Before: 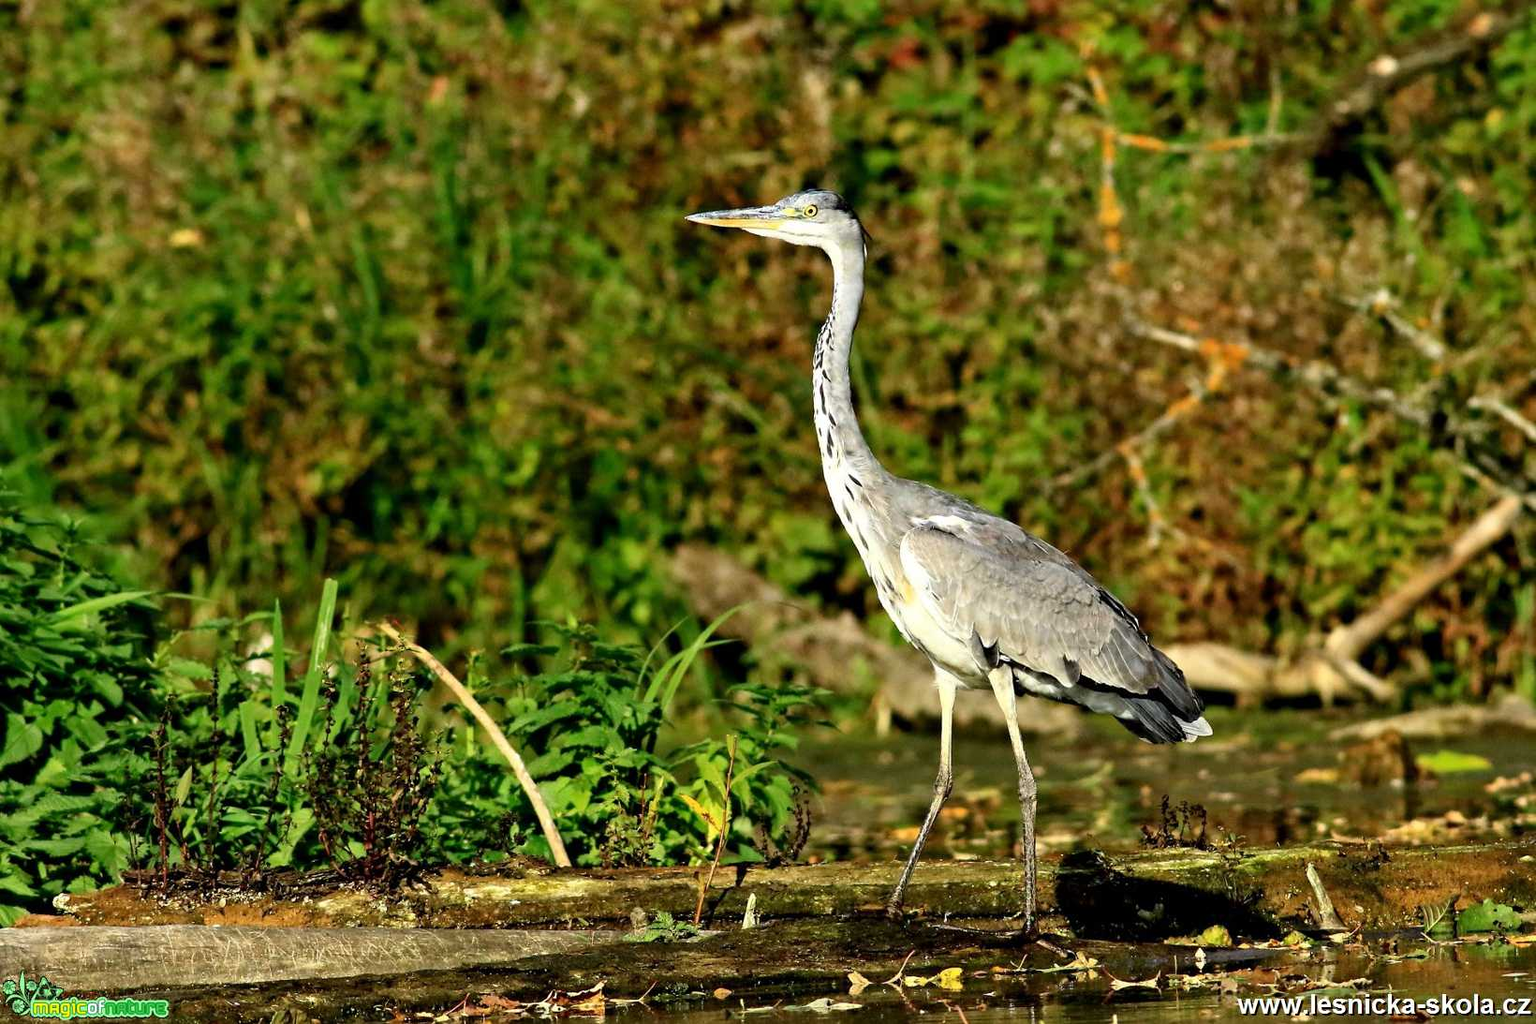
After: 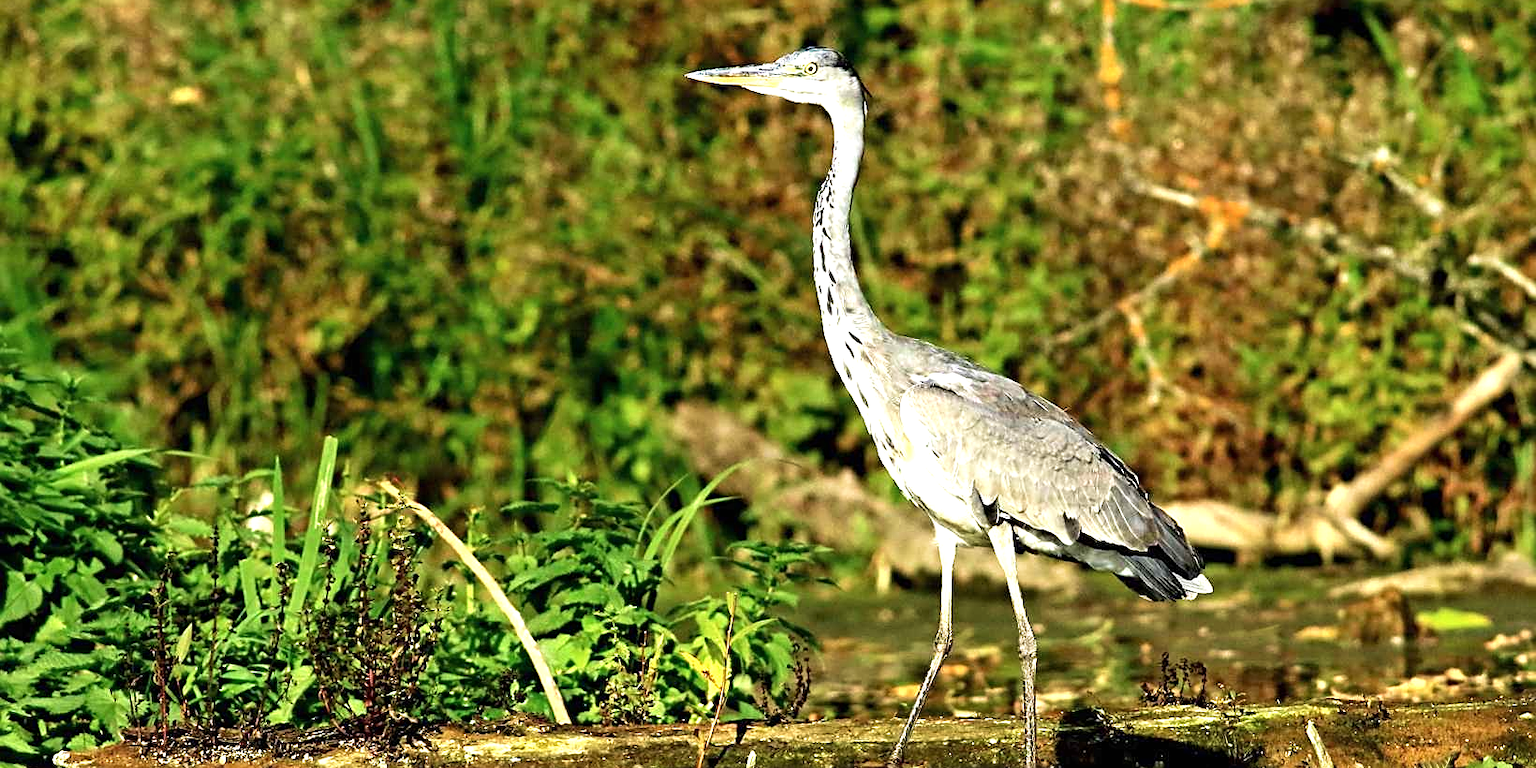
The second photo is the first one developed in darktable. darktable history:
sharpen: on, module defaults
velvia: on, module defaults
exposure: black level correction 0, exposure 0.702 EV, compensate highlight preservation false
crop: top 13.942%, bottom 11.003%
contrast brightness saturation: saturation -0.051
